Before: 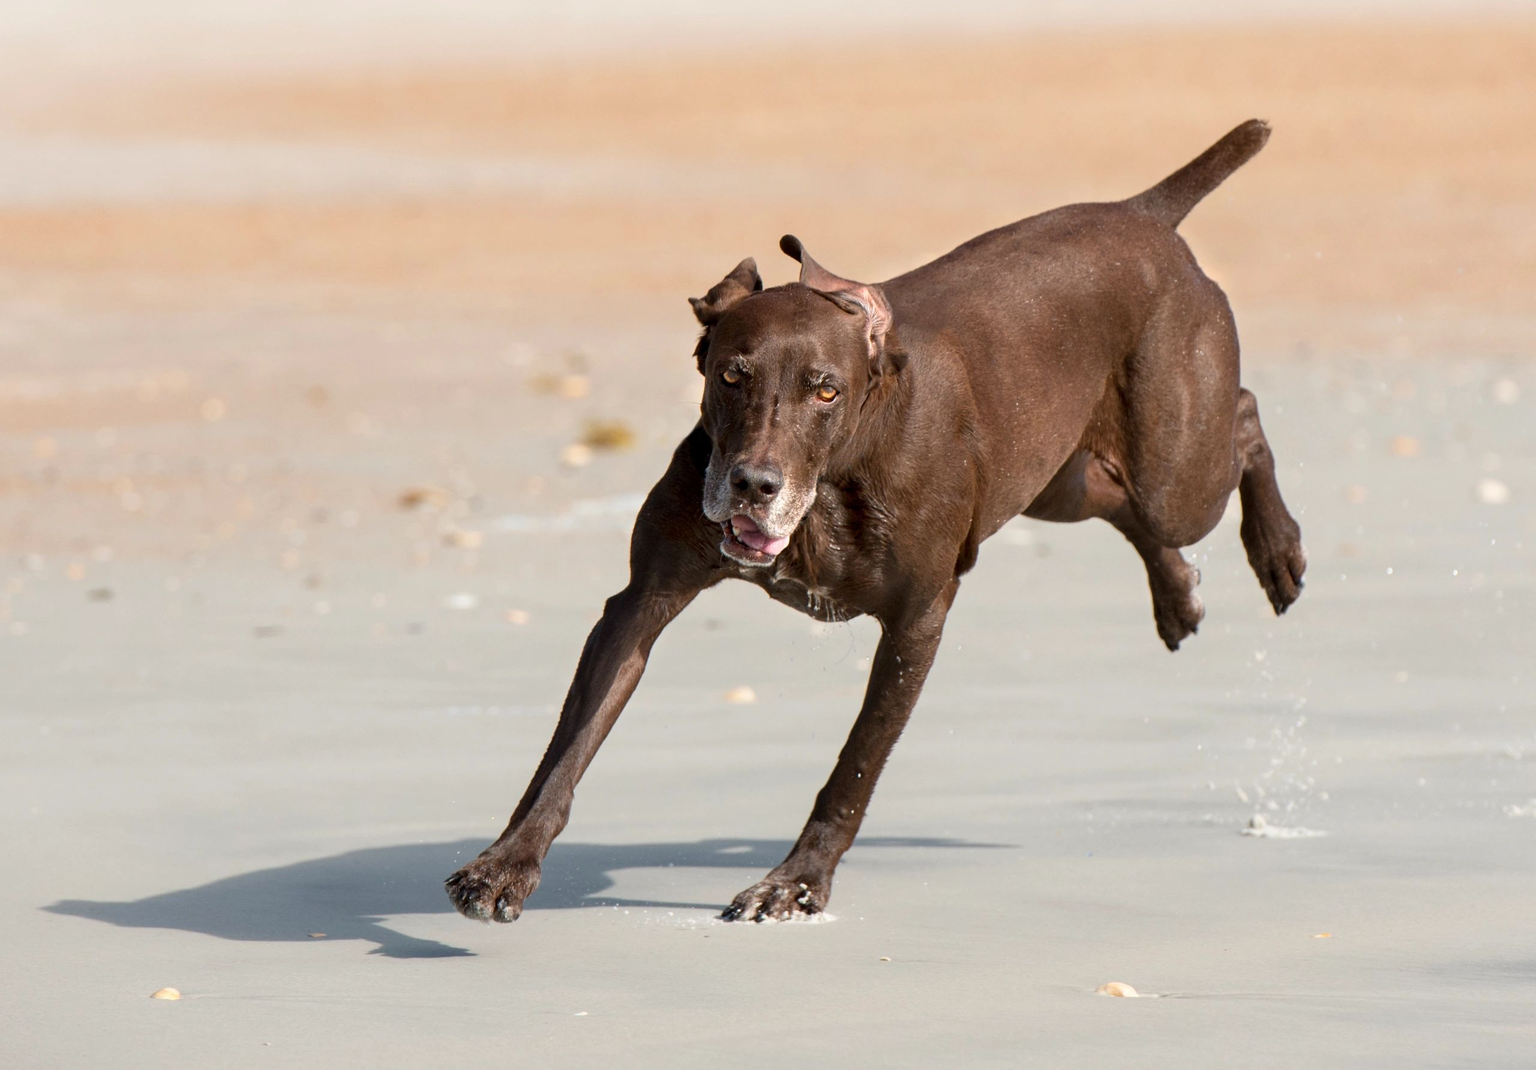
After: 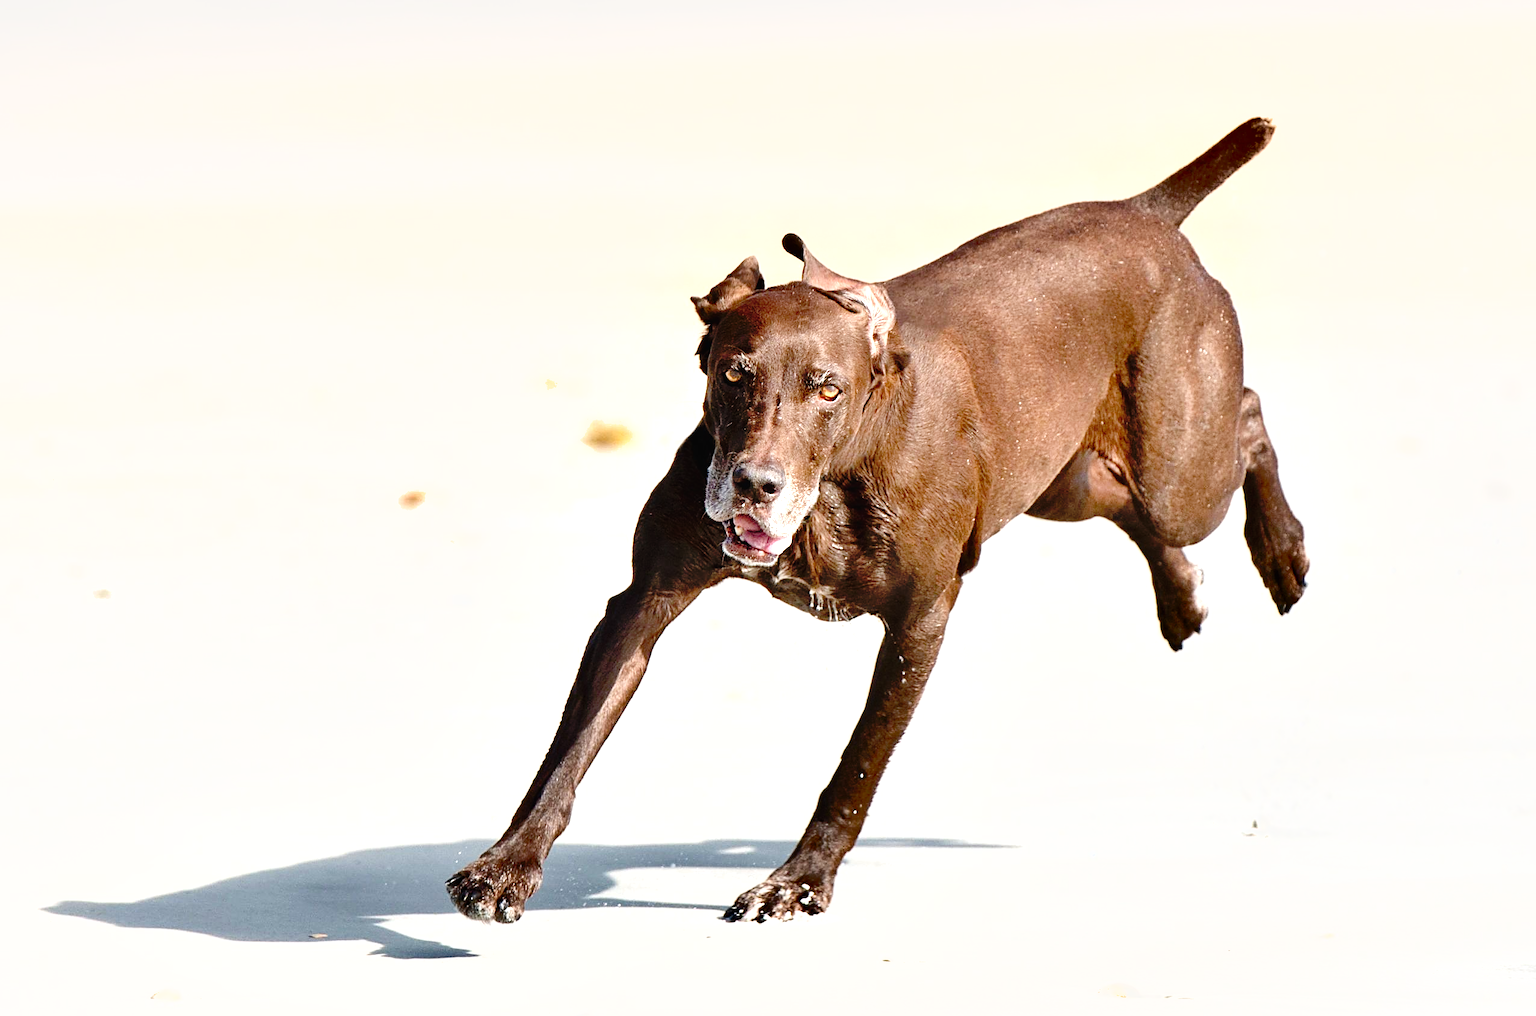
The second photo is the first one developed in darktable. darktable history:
crop: top 0.267%, right 0.264%, bottom 5.009%
exposure: exposure 0.209 EV, compensate exposure bias true, compensate highlight preservation false
tone equalizer: -8 EV -0.44 EV, -7 EV -0.411 EV, -6 EV -0.319 EV, -5 EV -0.219 EV, -3 EV 0.209 EV, -2 EV 0.304 EV, -1 EV 0.363 EV, +0 EV 0.402 EV
shadows and highlights: white point adjustment 0.971, soften with gaussian
levels: levels [0, 0.435, 0.917]
tone curve: curves: ch0 [(0, 0.01) (0.058, 0.039) (0.159, 0.117) (0.282, 0.327) (0.45, 0.534) (0.676, 0.751) (0.89, 0.919) (1, 1)]; ch1 [(0, 0) (0.094, 0.081) (0.285, 0.299) (0.385, 0.403) (0.447, 0.455) (0.495, 0.496) (0.544, 0.552) (0.589, 0.612) (0.722, 0.728) (1, 1)]; ch2 [(0, 0) (0.257, 0.217) (0.43, 0.421) (0.498, 0.507) (0.531, 0.544) (0.56, 0.579) (0.625, 0.642) (1, 1)], preserve colors none
sharpen: on, module defaults
